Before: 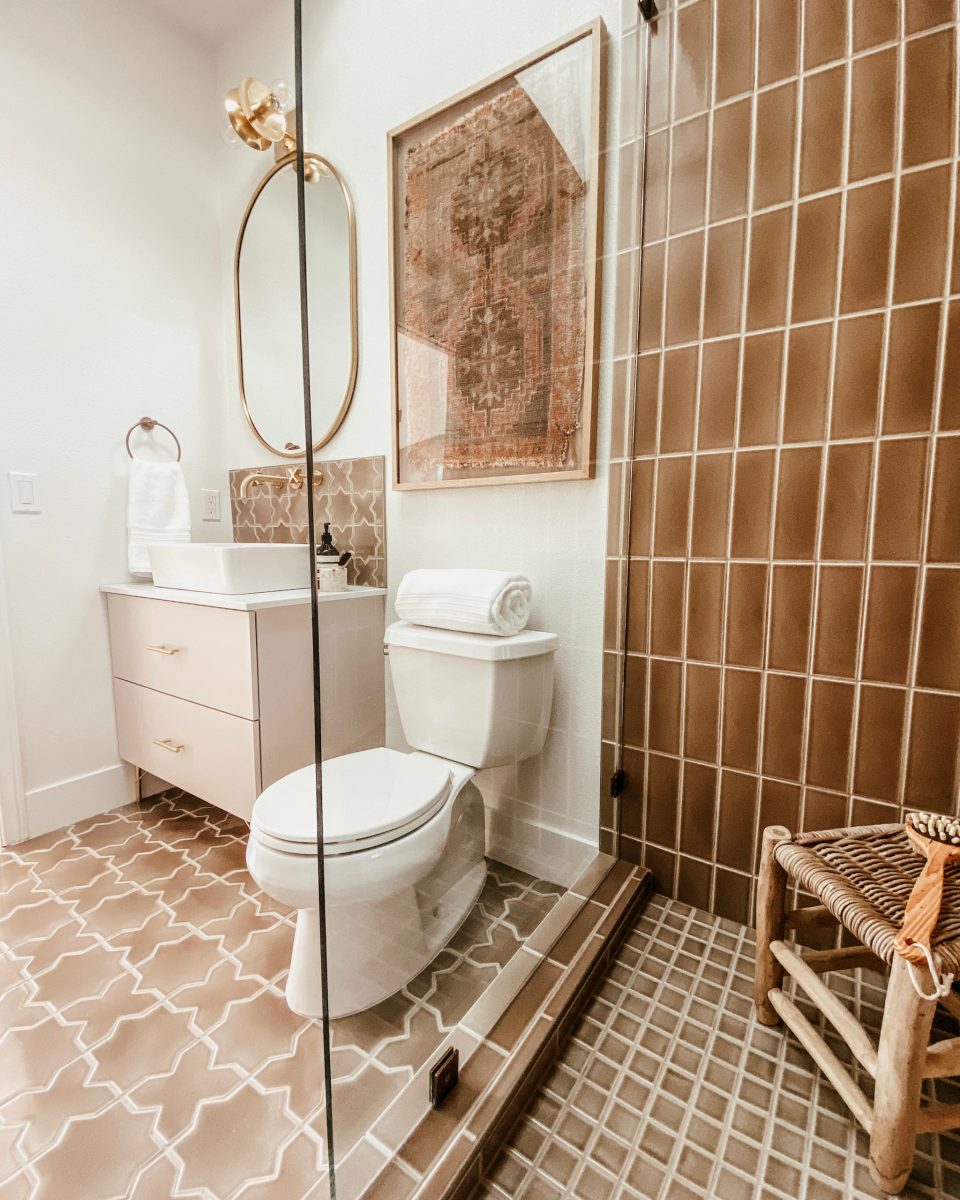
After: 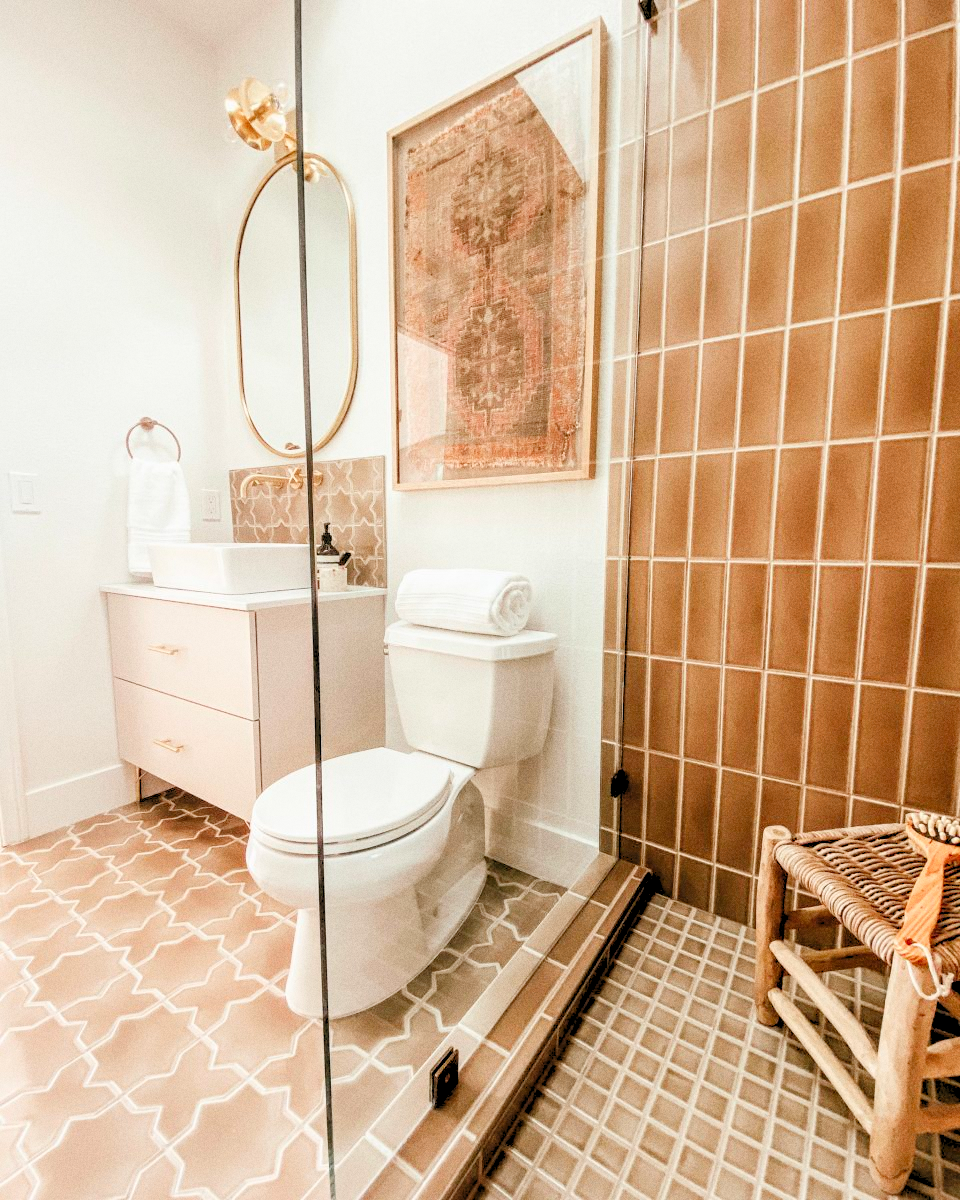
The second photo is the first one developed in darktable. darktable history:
grain: on, module defaults
levels: levels [0.072, 0.414, 0.976]
